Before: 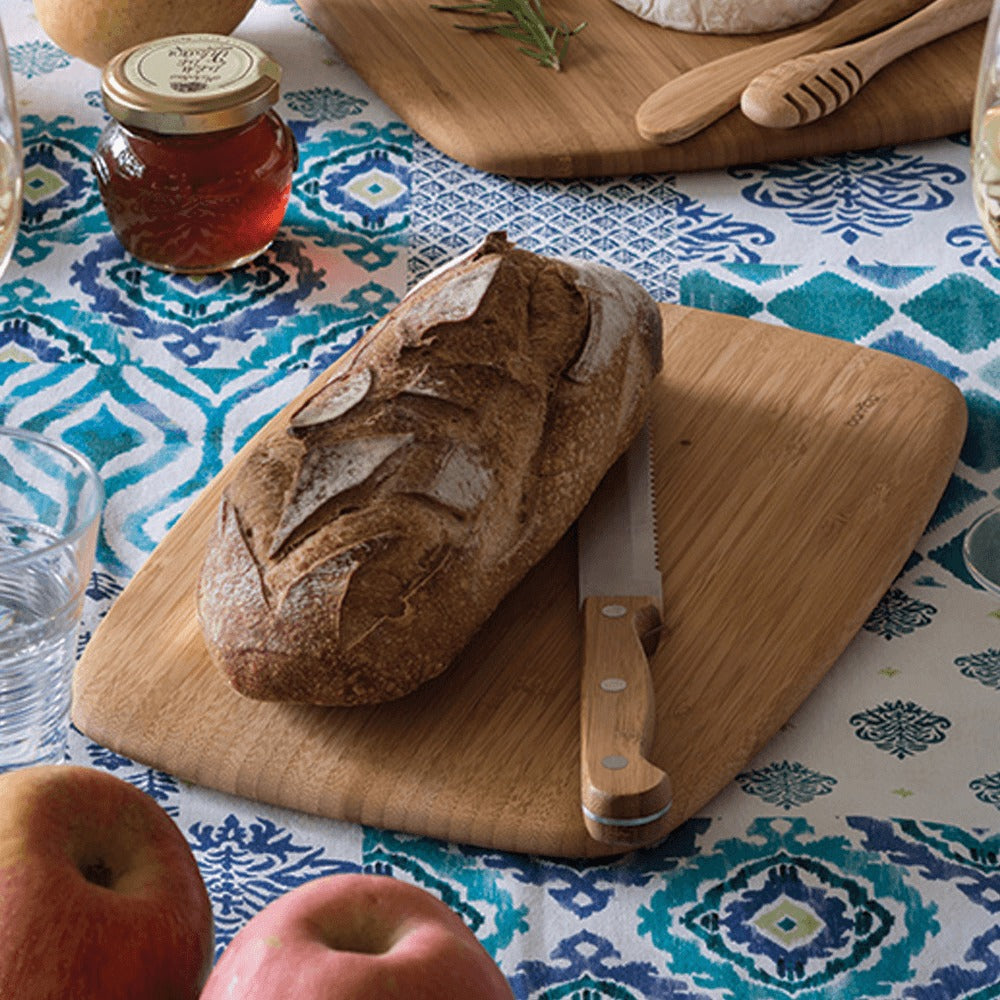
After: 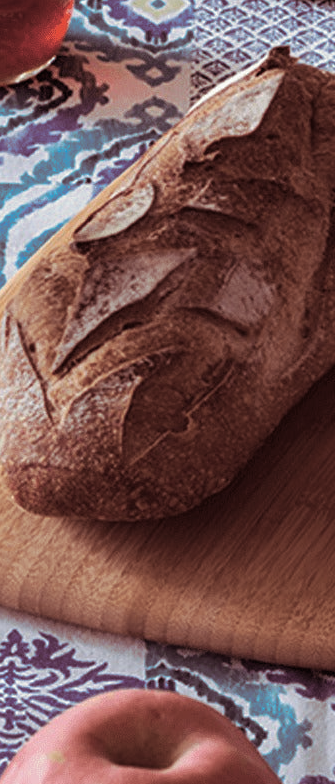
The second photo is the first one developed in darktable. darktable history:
split-toning: on, module defaults
crop and rotate: left 21.77%, top 18.528%, right 44.676%, bottom 2.997%
